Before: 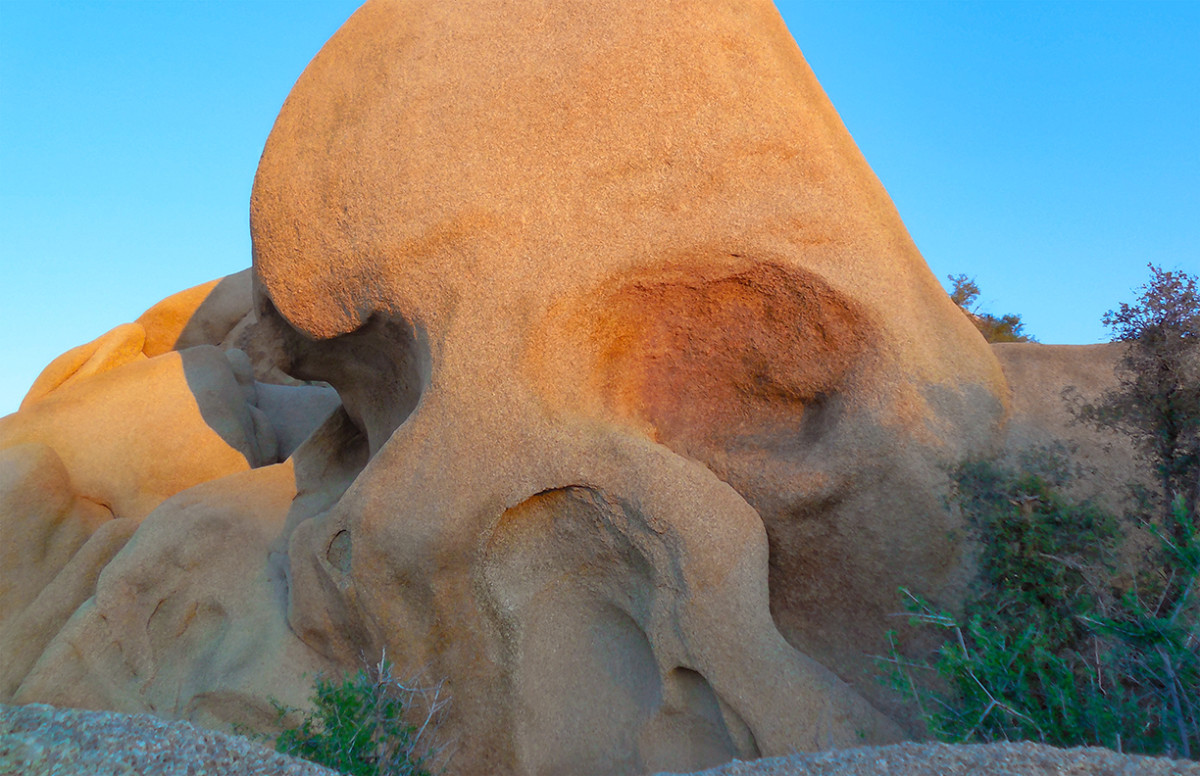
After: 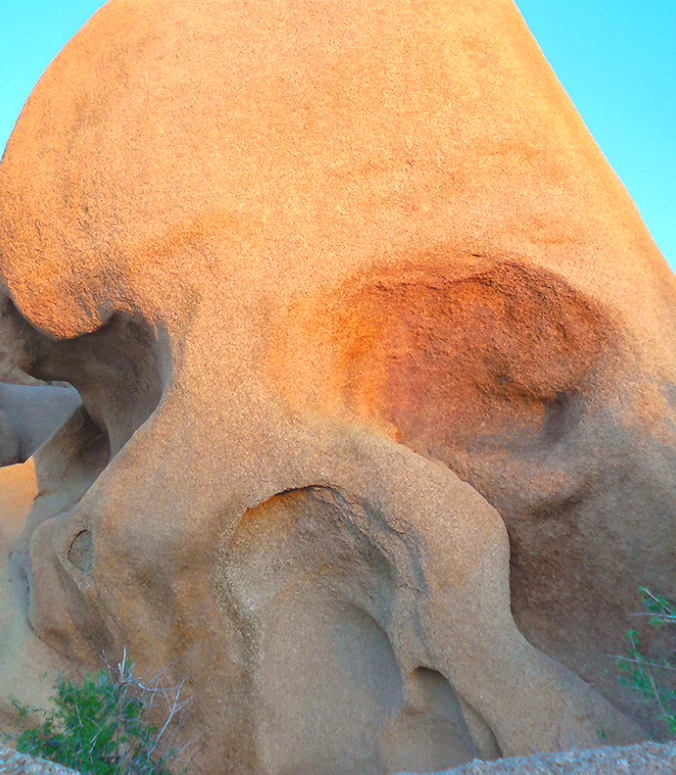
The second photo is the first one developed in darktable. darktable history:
crop: left 21.623%, right 22.029%, bottom 0.003%
exposure: black level correction -0.005, exposure 0.615 EV, compensate exposure bias true, compensate highlight preservation false
